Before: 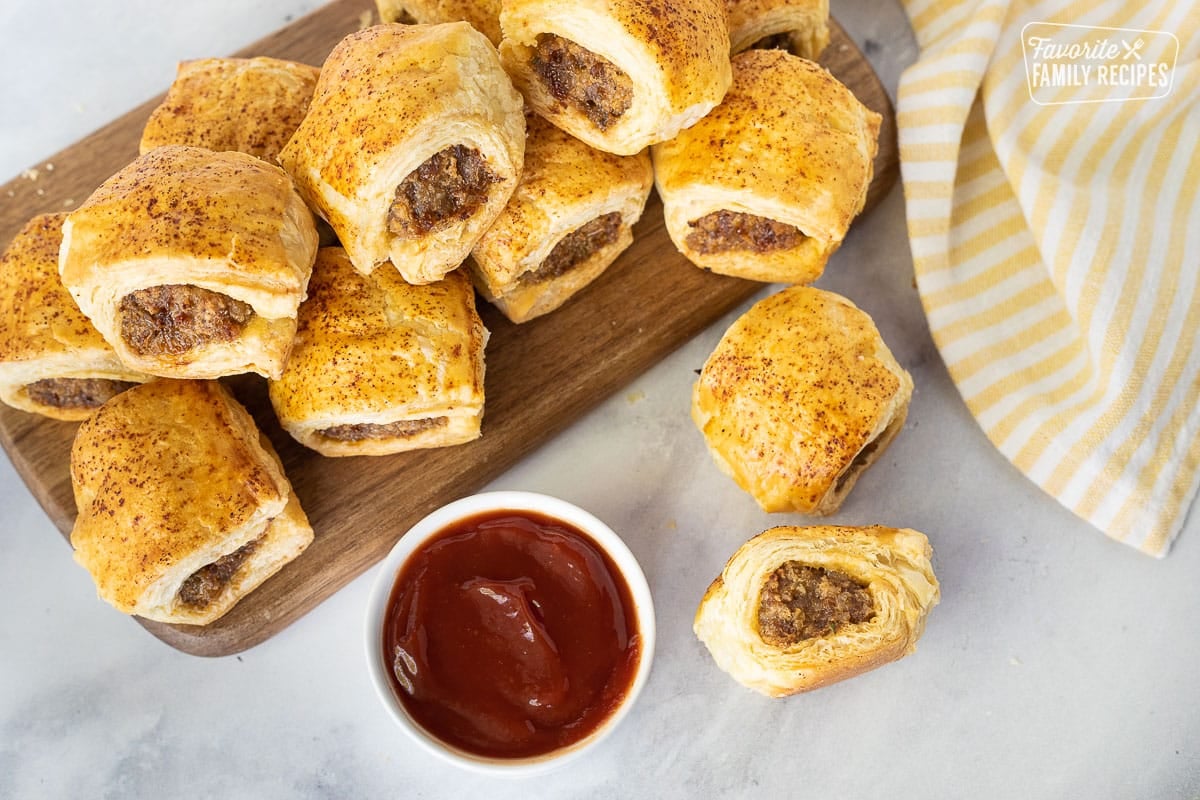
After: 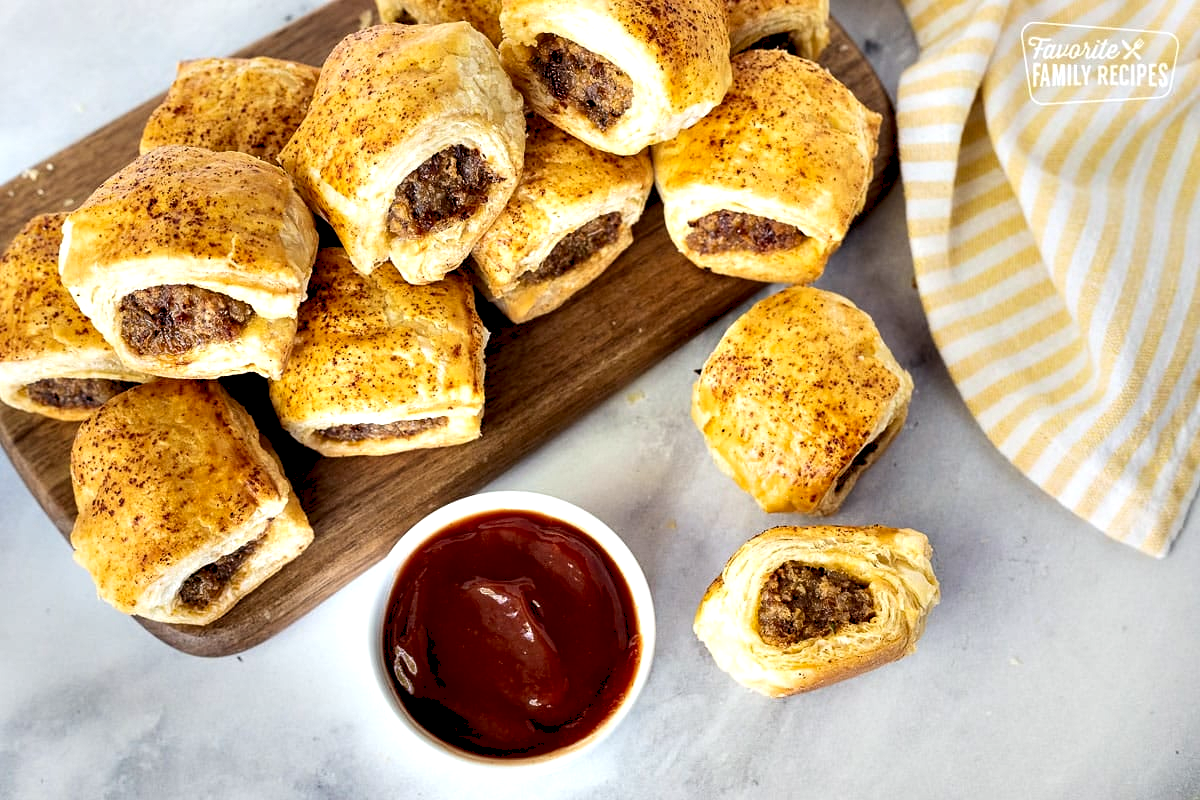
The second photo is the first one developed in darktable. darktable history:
contrast equalizer: octaves 7, y [[0.6 ×6], [0.55 ×6], [0 ×6], [0 ×6], [0 ×6]]
levels: mode automatic
